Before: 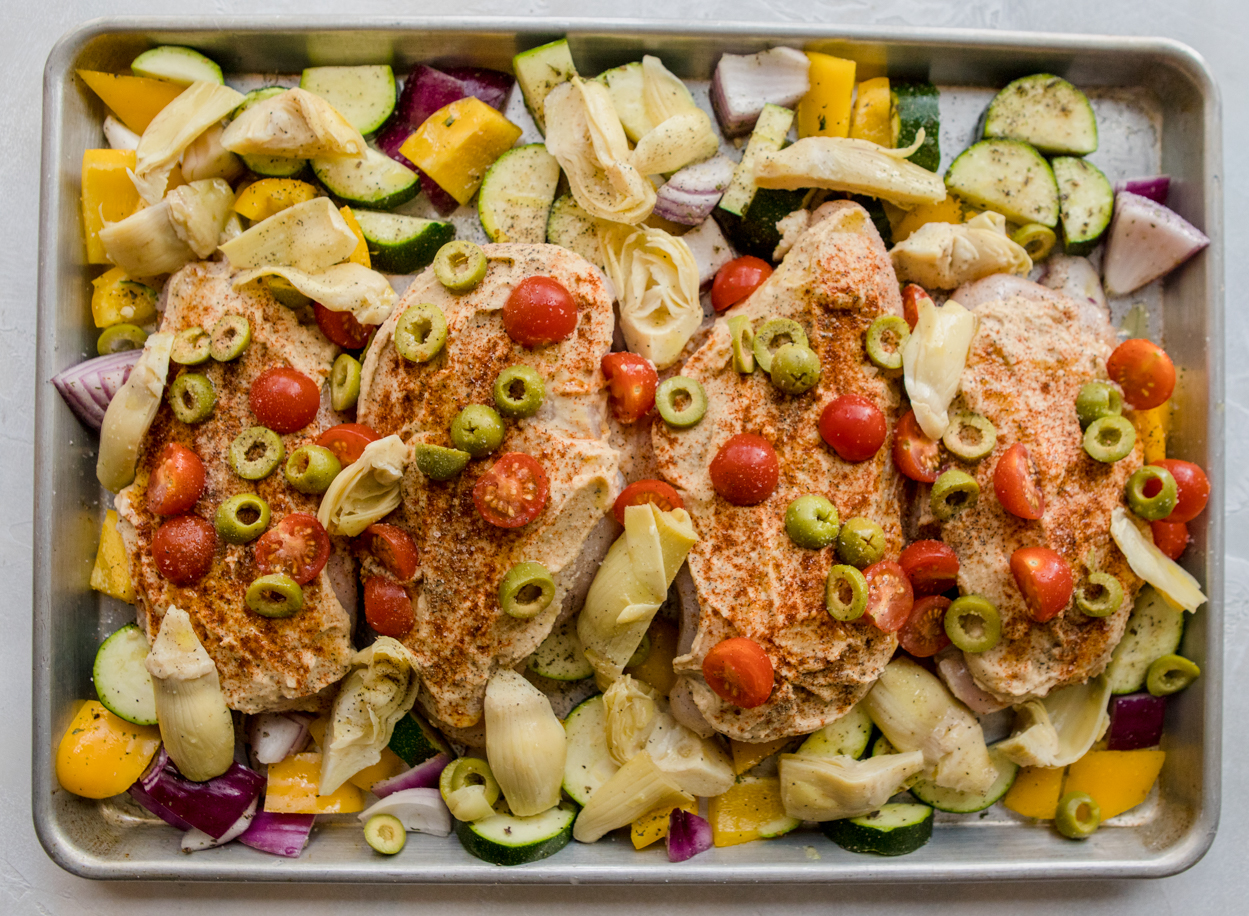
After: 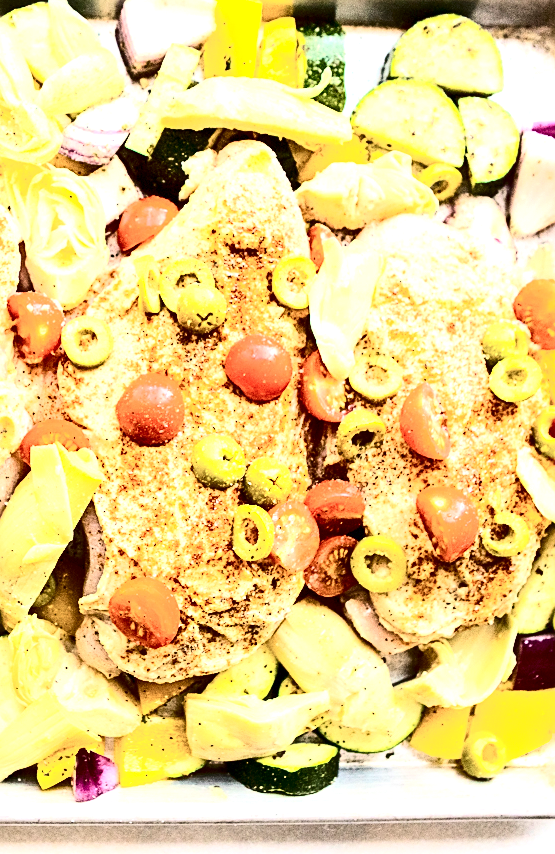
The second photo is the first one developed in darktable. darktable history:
crop: left 47.628%, top 6.643%, right 7.874%
contrast brightness saturation: contrast 0.5, saturation -0.1
sharpen: on, module defaults
exposure: exposure 2 EV, compensate highlight preservation false
